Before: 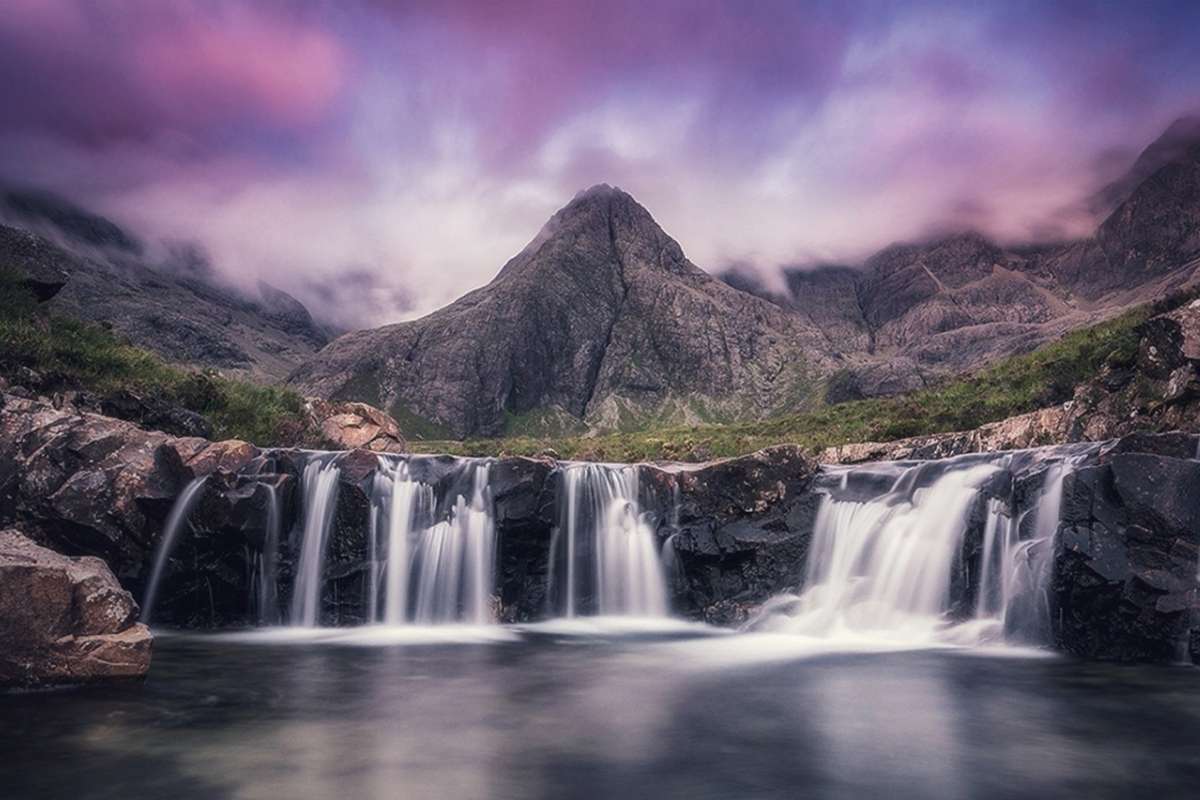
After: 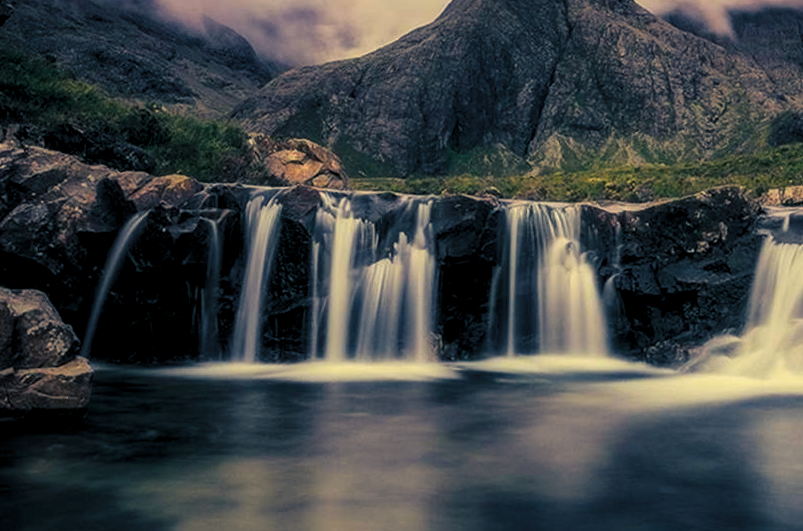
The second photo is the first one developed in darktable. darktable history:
crop and rotate: angle -0.668°, left 3.963%, top 32.412%, right 27.893%
levels: levels [0.116, 0.574, 1]
contrast brightness saturation: contrast -0.112
color balance rgb: shadows lift › luminance -28.794%, shadows lift › chroma 9.962%, shadows lift › hue 228.44°, highlights gain › chroma 7.882%, highlights gain › hue 85.67°, perceptual saturation grading › global saturation 36.54%, global vibrance 4.851%, contrast 3.753%
